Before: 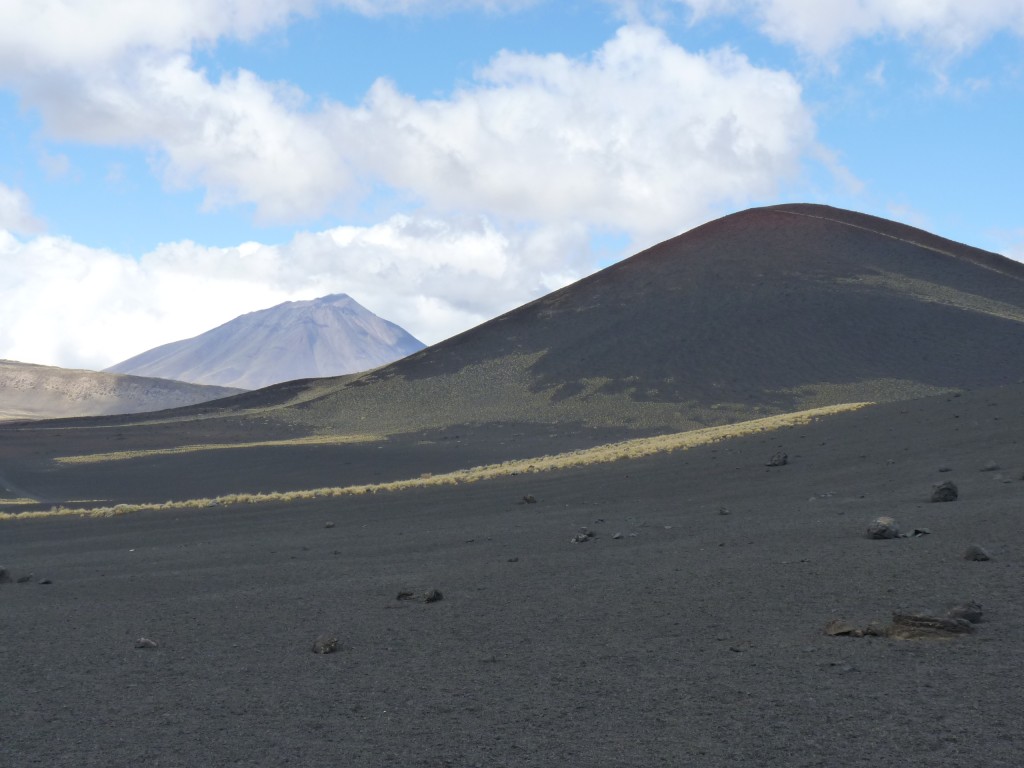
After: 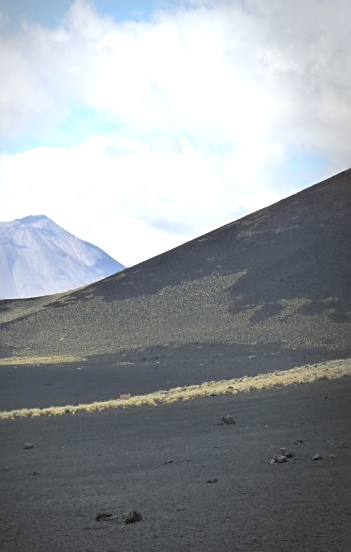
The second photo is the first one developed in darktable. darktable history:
exposure: exposure 0.513 EV, compensate highlight preservation false
sharpen: amount 0.495
vignetting: fall-off start 67.42%, fall-off radius 67.91%, center (-0.149, 0.014), automatic ratio true, dithering 8-bit output, unbound false
crop and rotate: left 29.43%, top 10.403%, right 36.219%, bottom 17.623%
